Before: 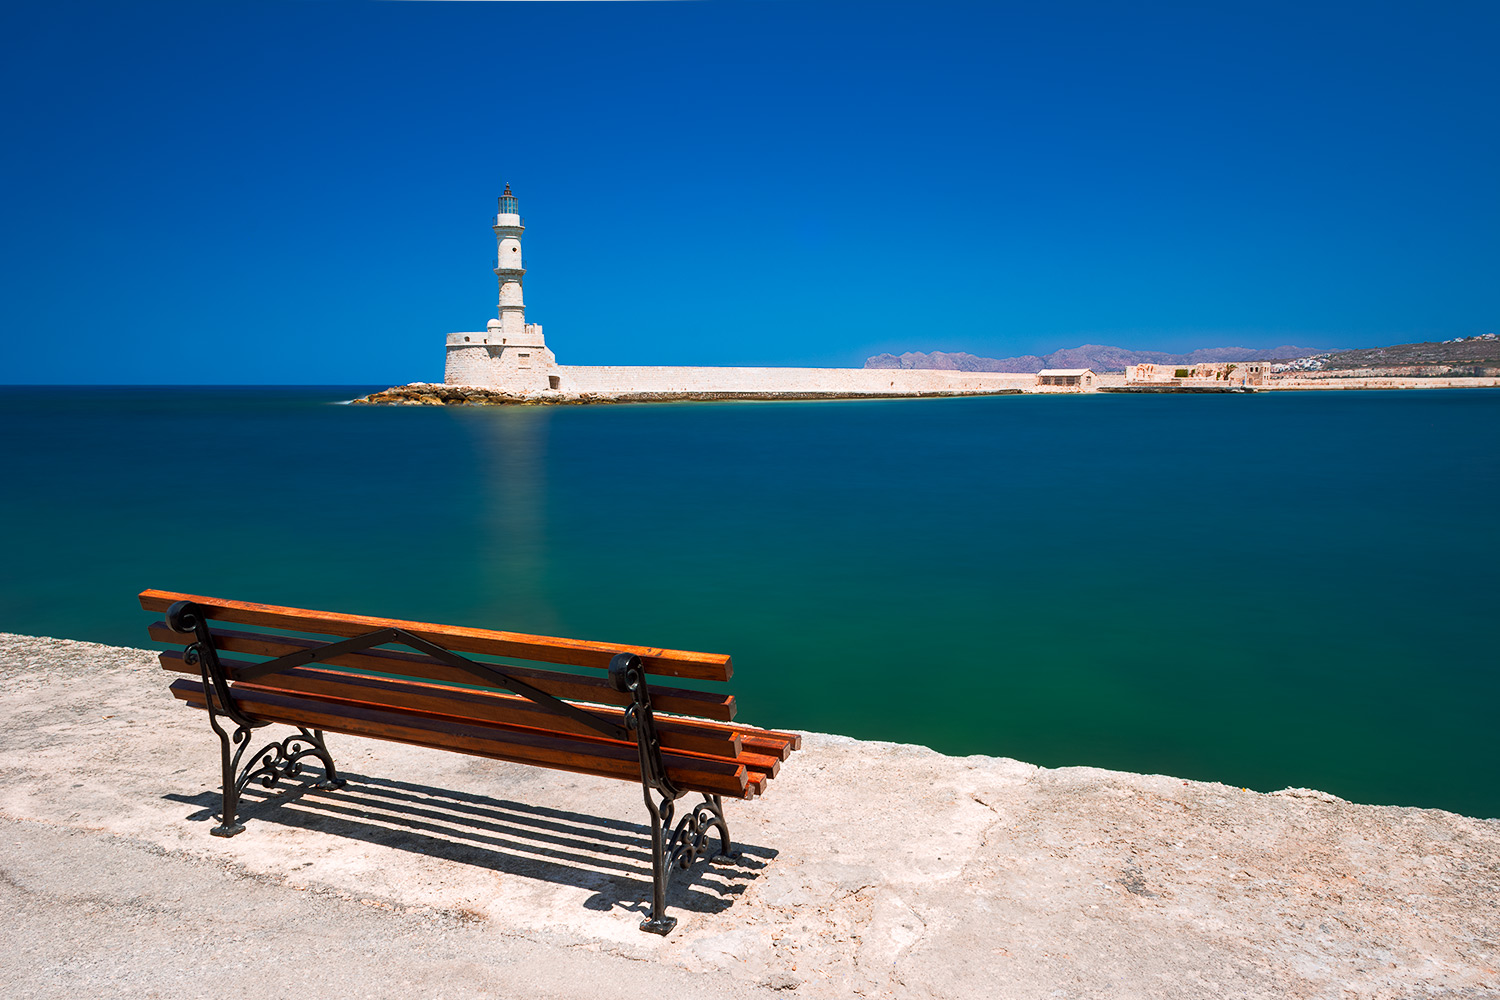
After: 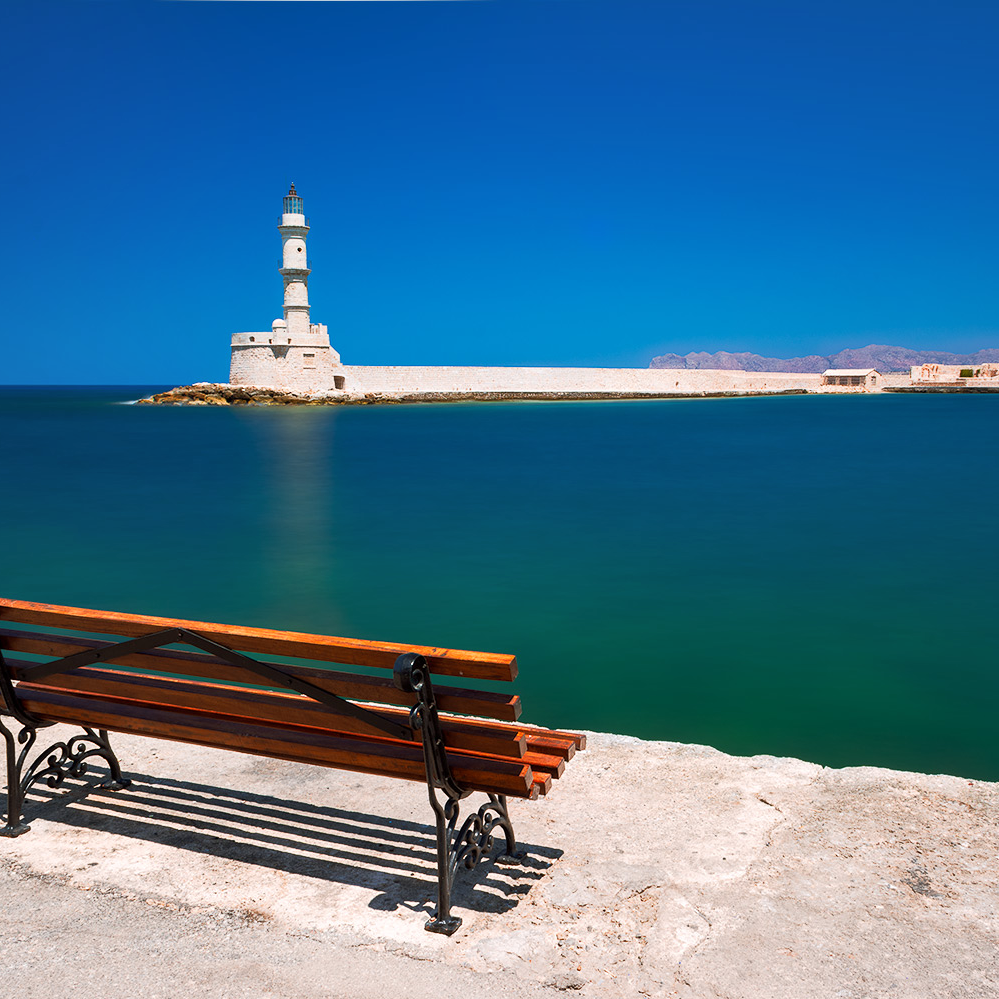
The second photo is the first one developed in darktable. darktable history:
crop and rotate: left 14.436%, right 18.898%
shadows and highlights: shadows 37.27, highlights -28.18, soften with gaussian
